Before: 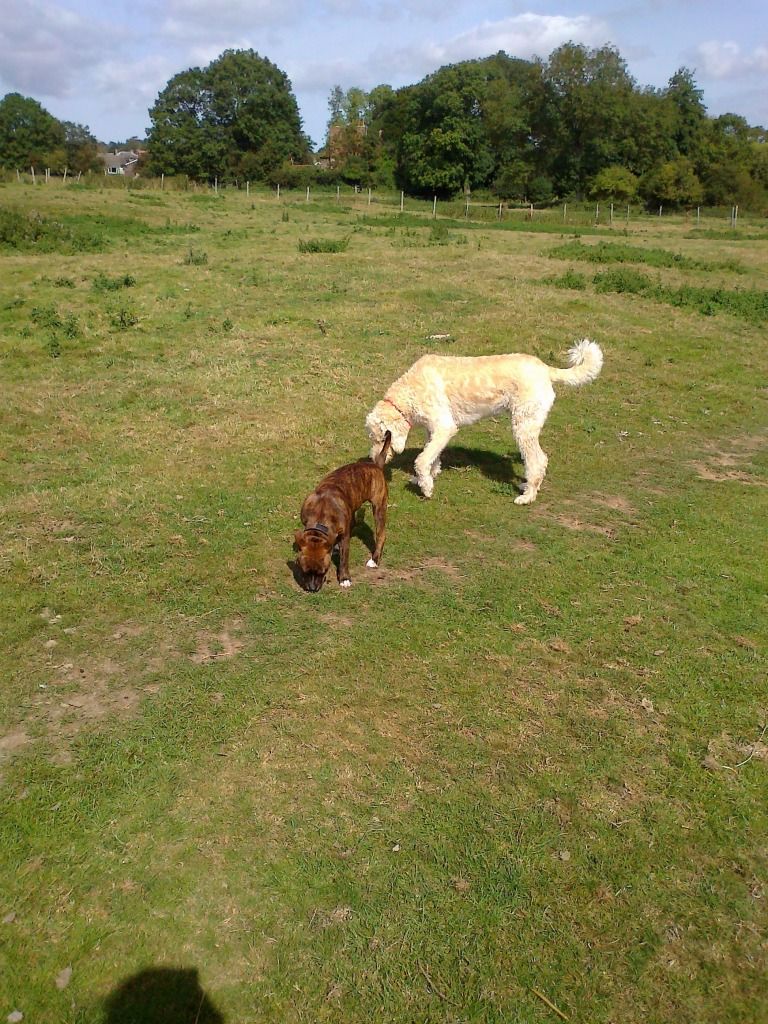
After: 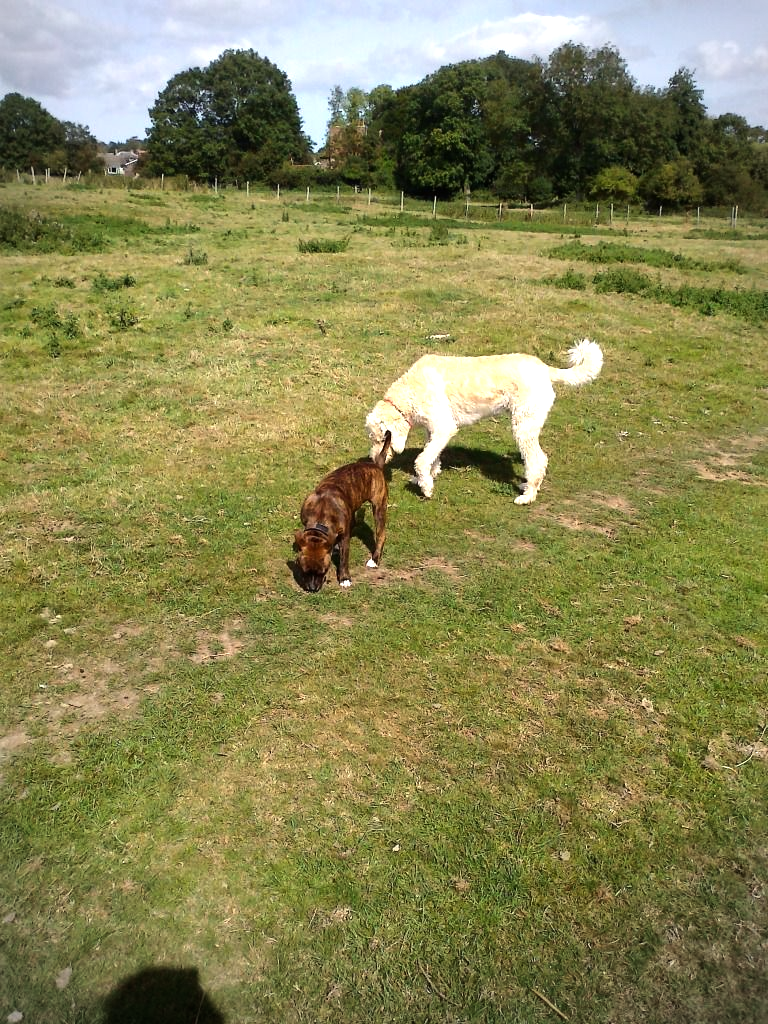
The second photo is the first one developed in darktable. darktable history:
tone equalizer: -8 EV -0.75 EV, -7 EV -0.7 EV, -6 EV -0.6 EV, -5 EV -0.4 EV, -3 EV 0.4 EV, -2 EV 0.6 EV, -1 EV 0.7 EV, +0 EV 0.75 EV, edges refinement/feathering 500, mask exposure compensation -1.57 EV, preserve details no
vignetting: fall-off radius 45%, brightness -0.33
